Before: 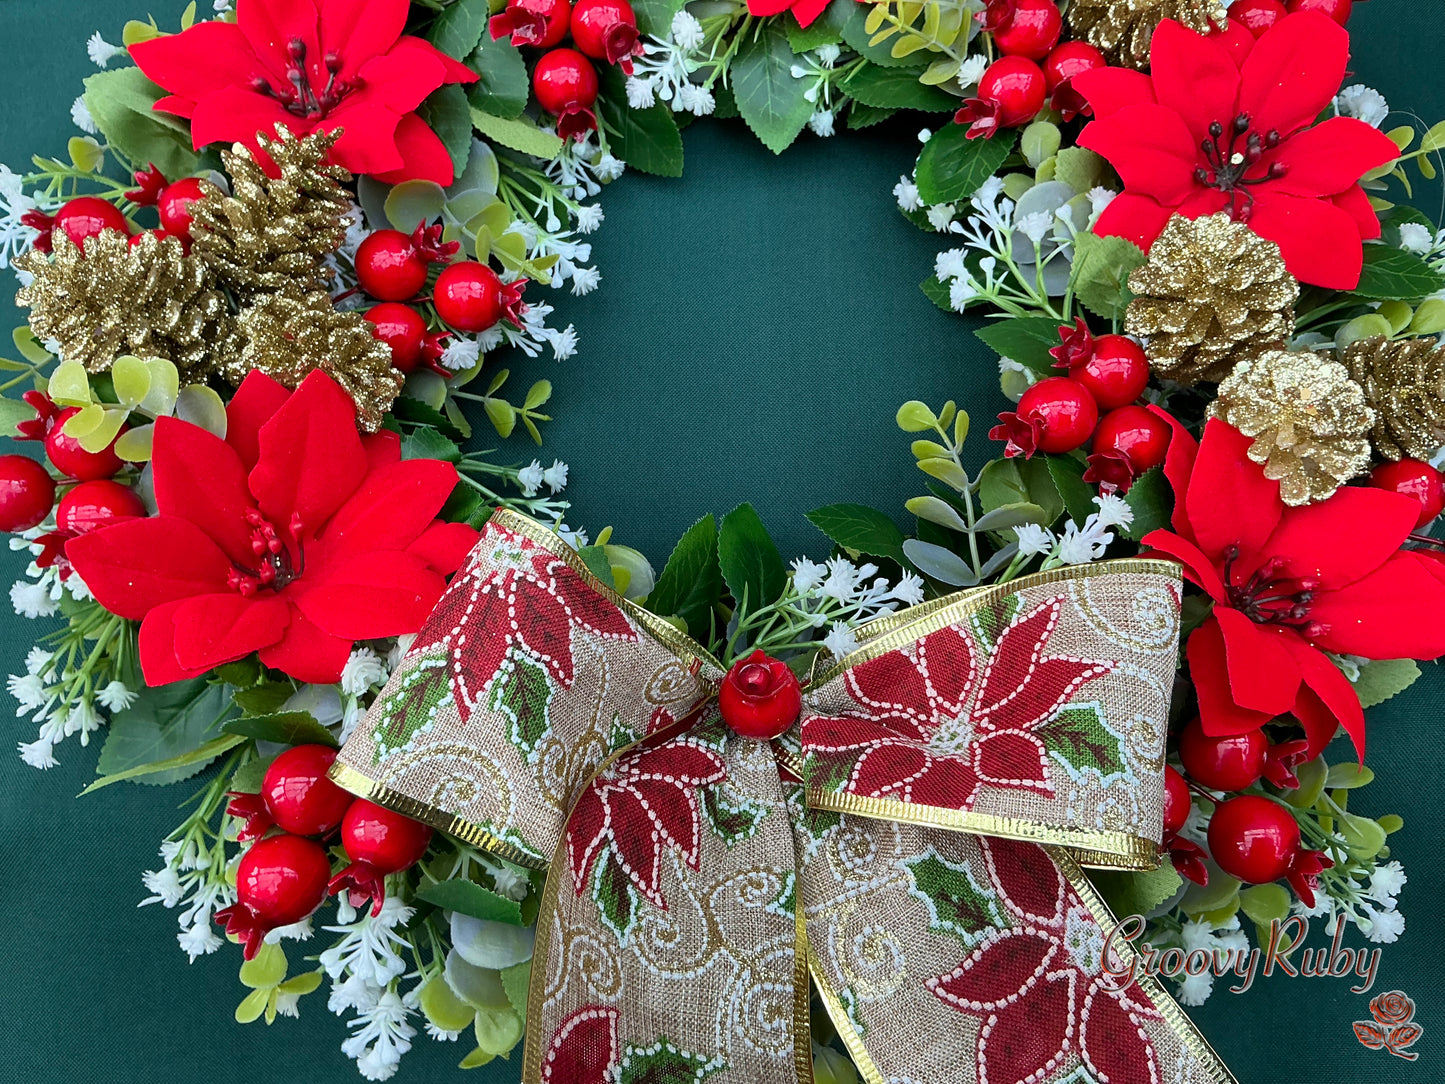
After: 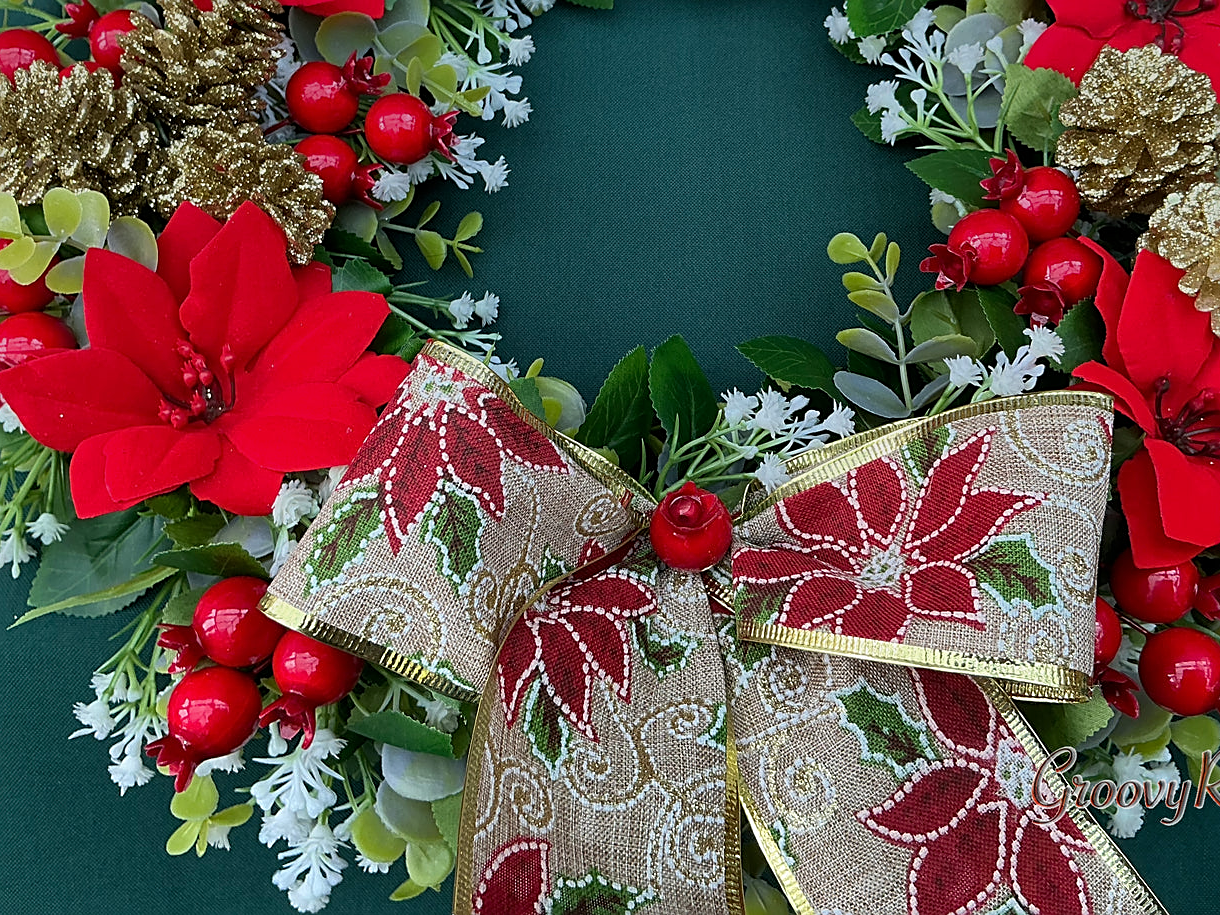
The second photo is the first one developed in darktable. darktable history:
graduated density: on, module defaults
white balance: emerald 1
sharpen: on, module defaults
crop and rotate: left 4.842%, top 15.51%, right 10.668%
